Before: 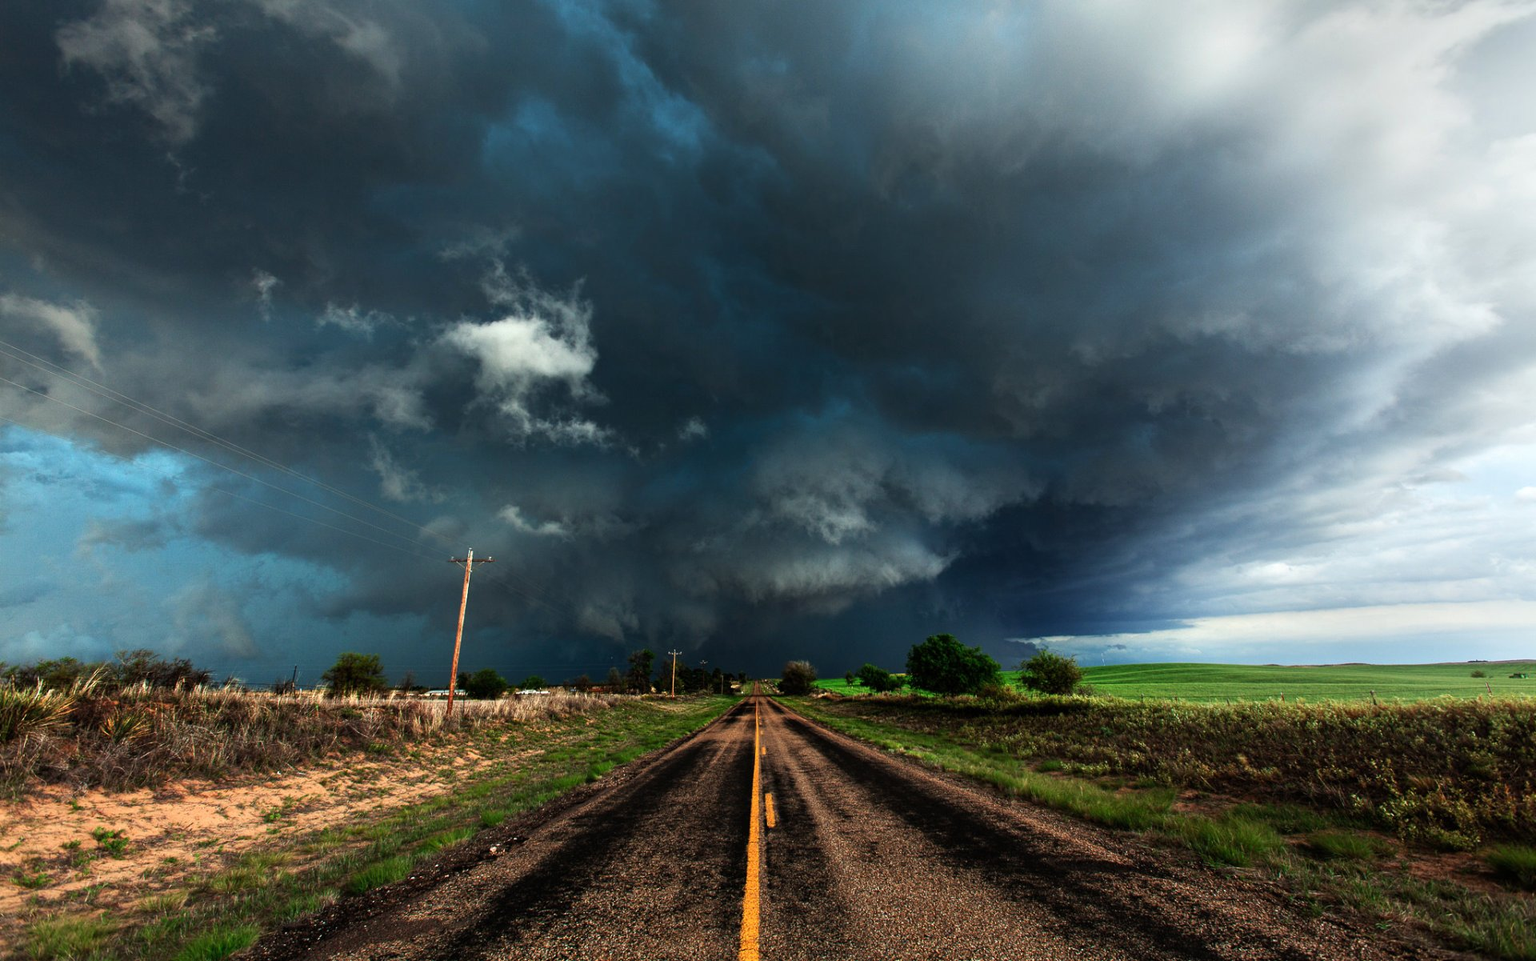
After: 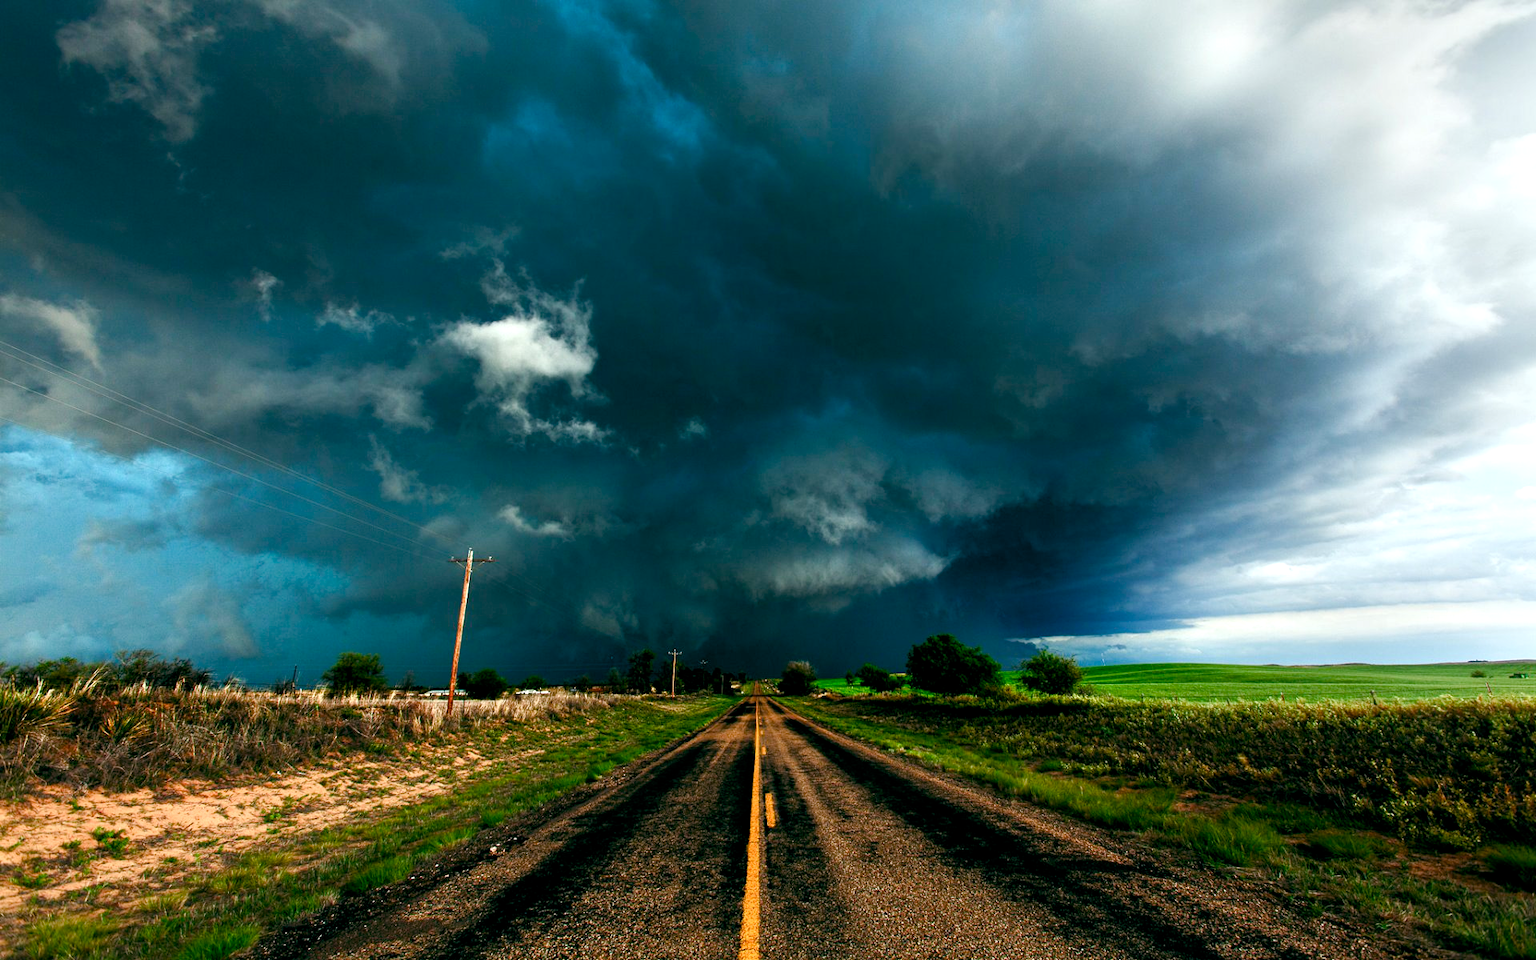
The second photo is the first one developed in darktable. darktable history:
color balance rgb: global offset › luminance -0.324%, global offset › chroma 0.118%, global offset › hue 165.81°, perceptual saturation grading › global saturation 0.908%, perceptual saturation grading › highlights -17.391%, perceptual saturation grading › mid-tones 33.464%, perceptual saturation grading › shadows 50.491%, perceptual brilliance grading › highlights 7.967%, perceptual brilliance grading › mid-tones 4.439%, perceptual brilliance grading › shadows 1.178%
